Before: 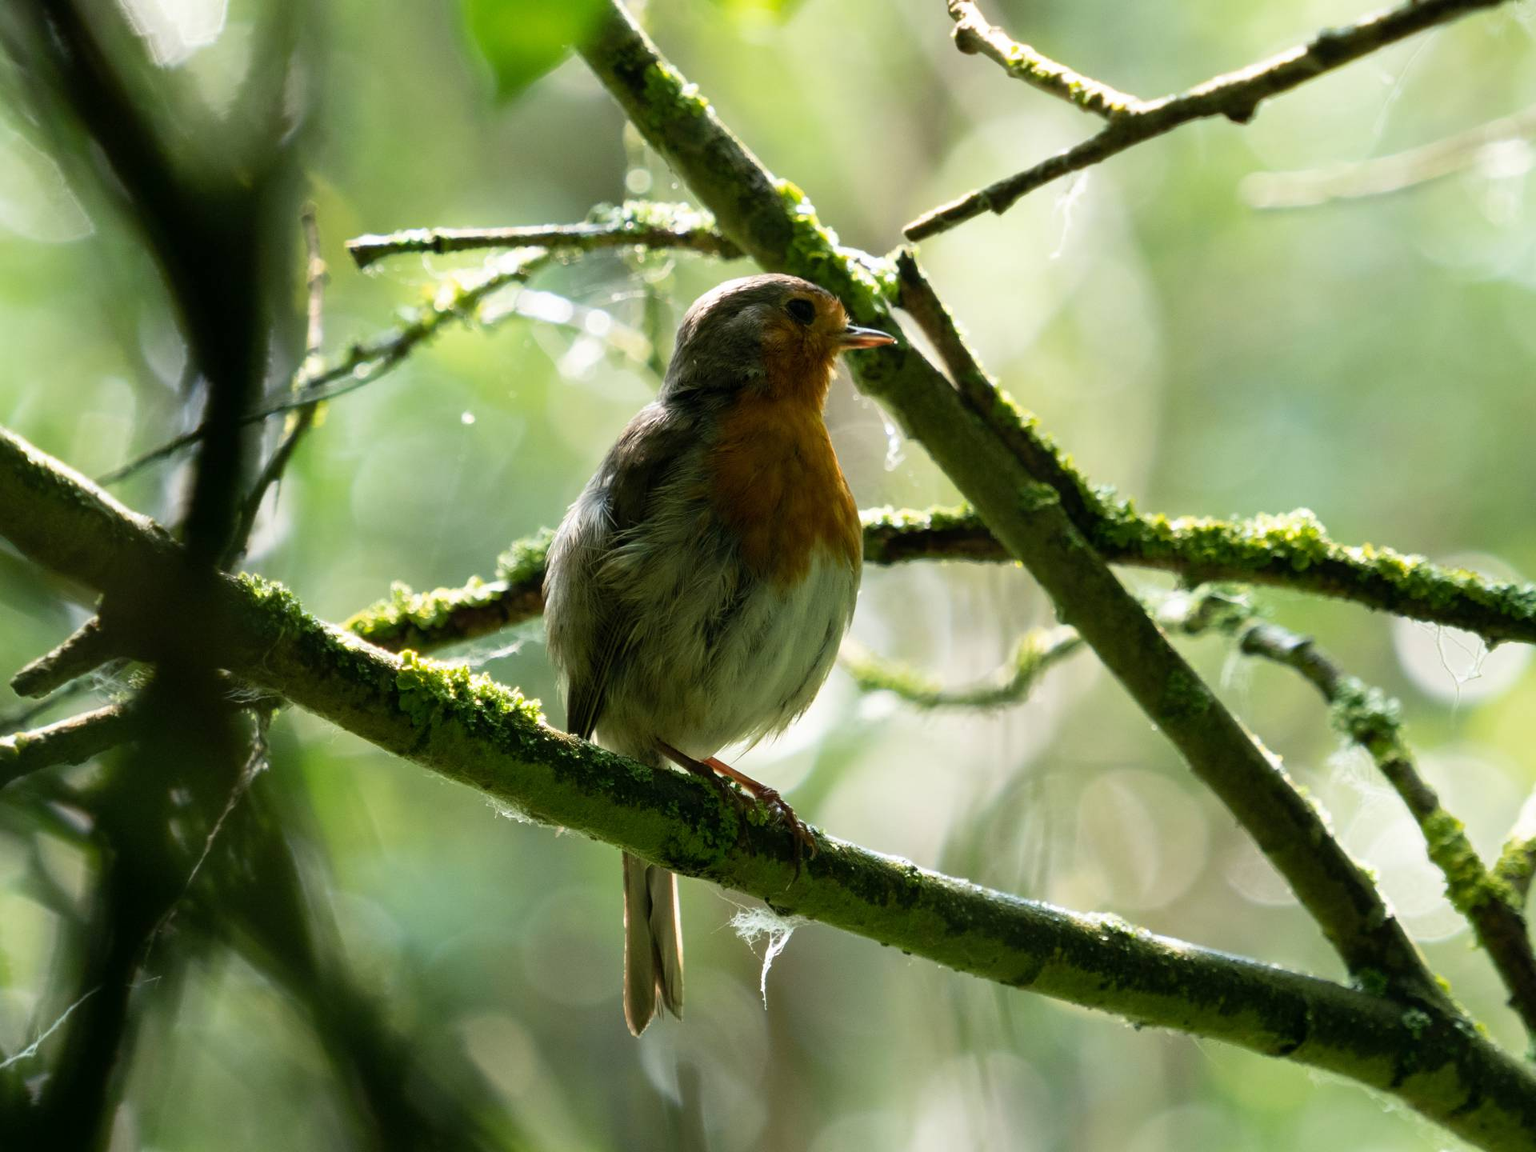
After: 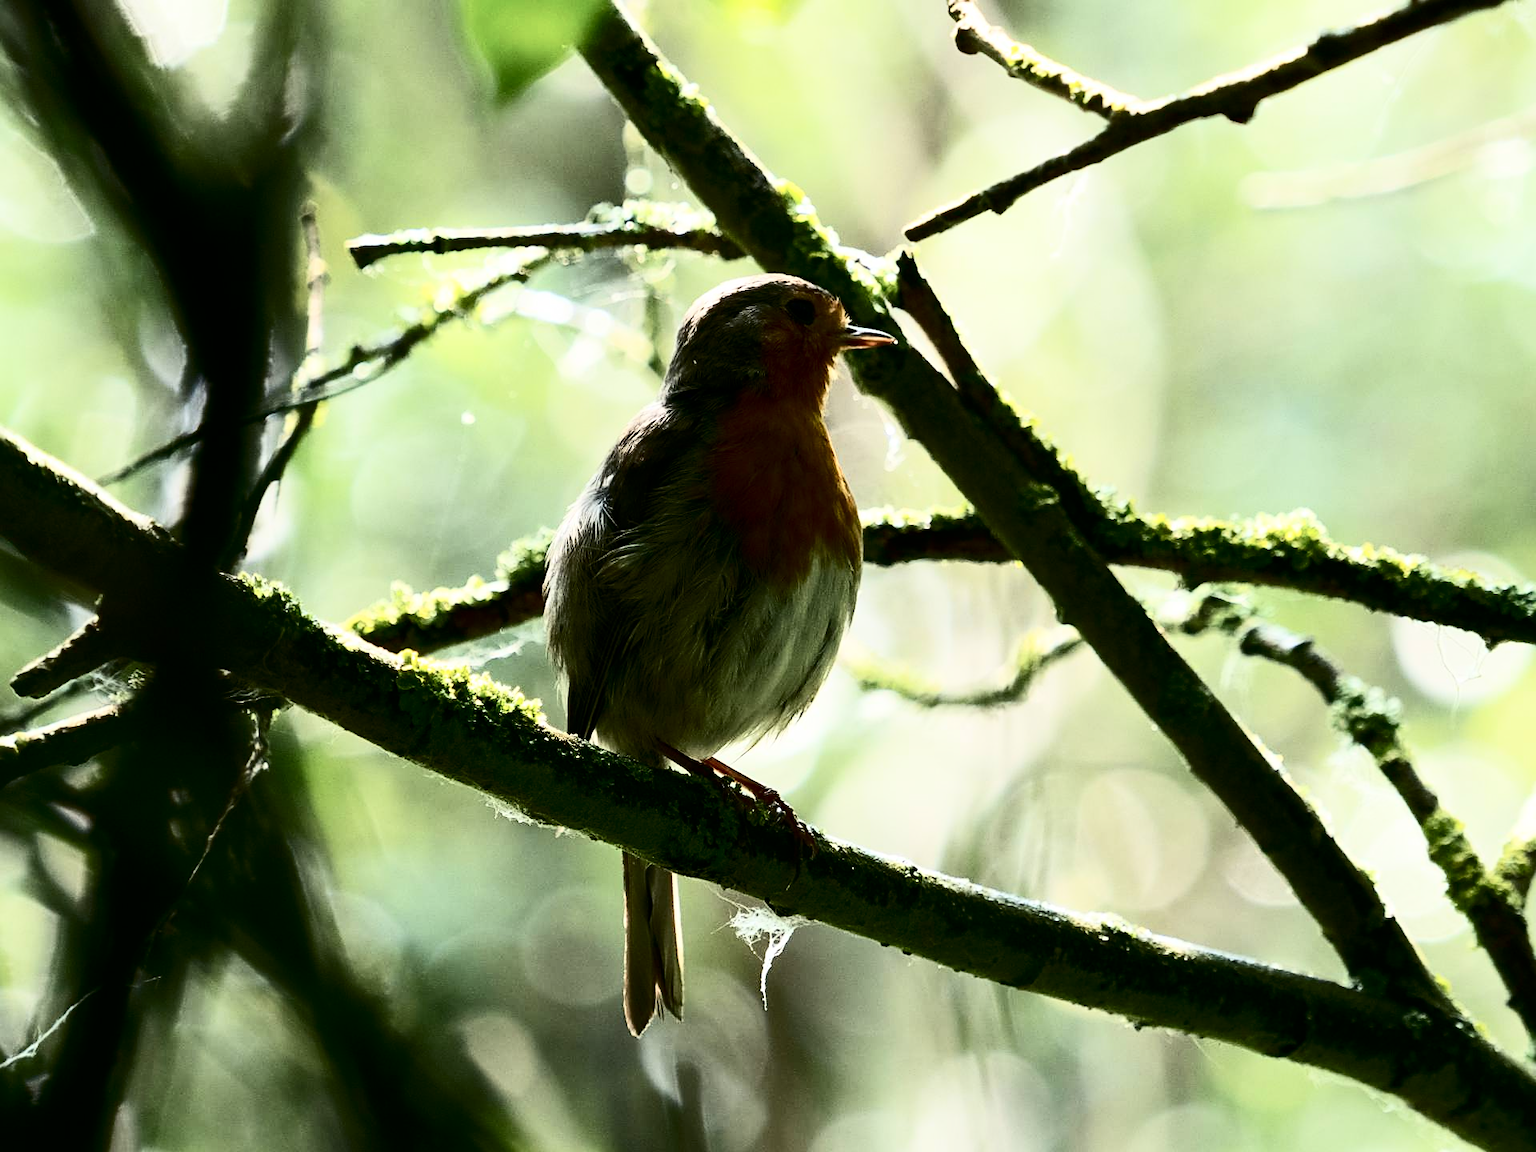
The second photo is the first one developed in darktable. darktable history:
contrast brightness saturation: contrast 0.5, saturation -0.1
sharpen: on, module defaults
white balance: red 1, blue 1
